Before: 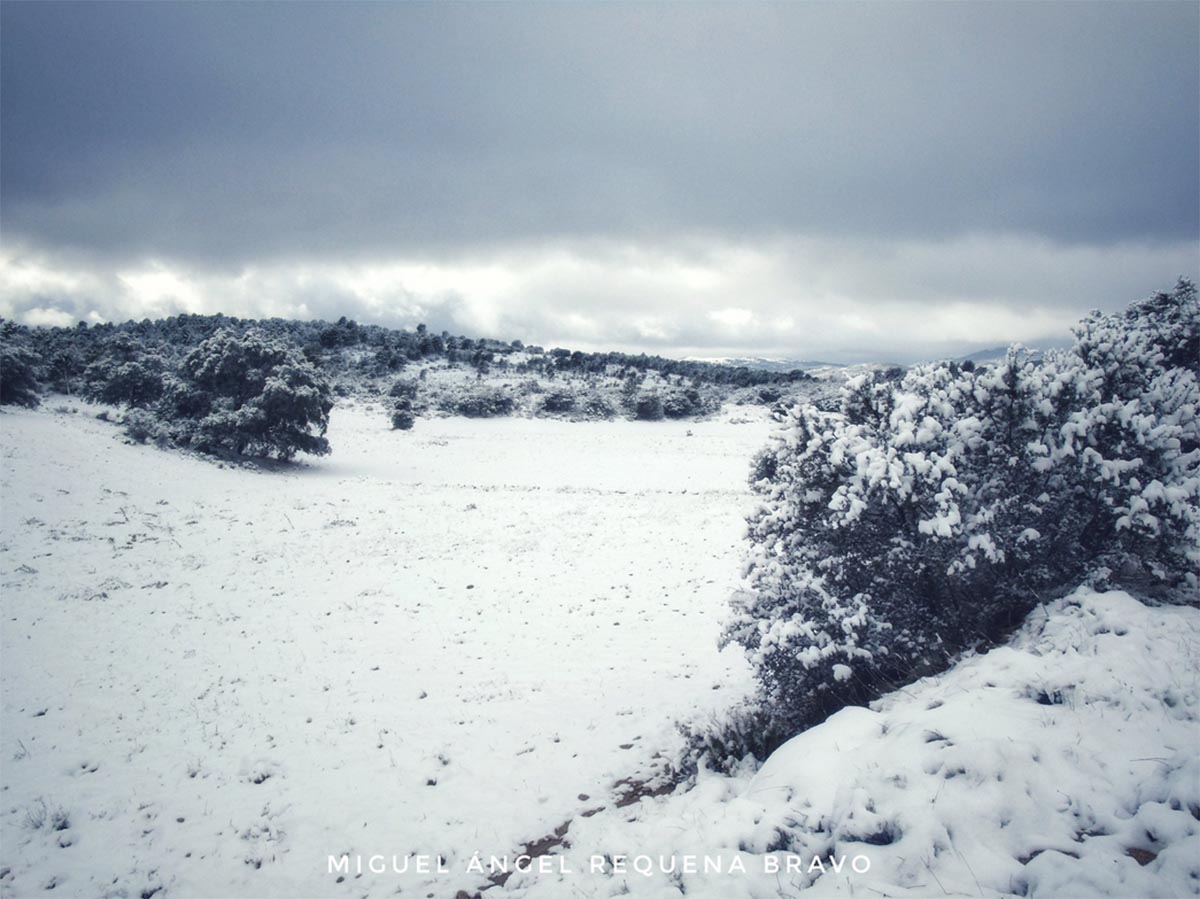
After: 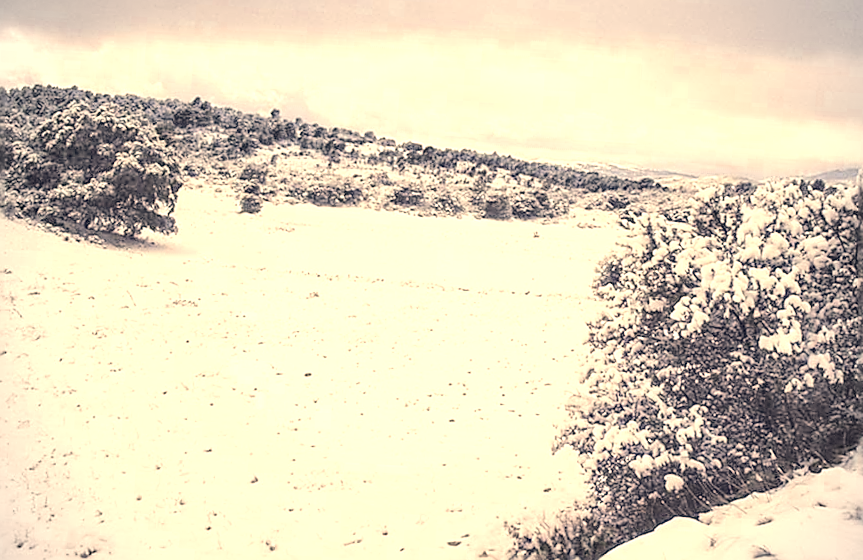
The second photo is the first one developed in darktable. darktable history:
local contrast: detail 130%
tone curve: curves: ch0 [(0, 0) (0.003, 0.004) (0.011, 0.015) (0.025, 0.033) (0.044, 0.059) (0.069, 0.093) (0.1, 0.133) (0.136, 0.182) (0.177, 0.237) (0.224, 0.3) (0.277, 0.369) (0.335, 0.437) (0.399, 0.511) (0.468, 0.584) (0.543, 0.656) (0.623, 0.729) (0.709, 0.8) (0.801, 0.872) (0.898, 0.935) (1, 1)], color space Lab, independent channels, preserve colors none
crop and rotate: angle -3.53°, left 9.926%, top 20.591%, right 12.365%, bottom 12.069%
exposure: exposure 0.948 EV, compensate exposure bias true, compensate highlight preservation false
vignetting: brightness -0.211, dithering 8-bit output
color zones: curves: ch0 [(0, 0.5) (0.125, 0.4) (0.25, 0.5) (0.375, 0.4) (0.5, 0.4) (0.625, 0.35) (0.75, 0.35) (0.875, 0.5)]; ch1 [(0, 0.35) (0.125, 0.45) (0.25, 0.35) (0.375, 0.35) (0.5, 0.35) (0.625, 0.35) (0.75, 0.45) (0.875, 0.35)]; ch2 [(0, 0.6) (0.125, 0.5) (0.25, 0.5) (0.375, 0.6) (0.5, 0.6) (0.625, 0.5) (0.75, 0.5) (0.875, 0.5)]
color correction: highlights a* 14.8, highlights b* 31.39
sharpen: radius 1.733, amount 1.301
